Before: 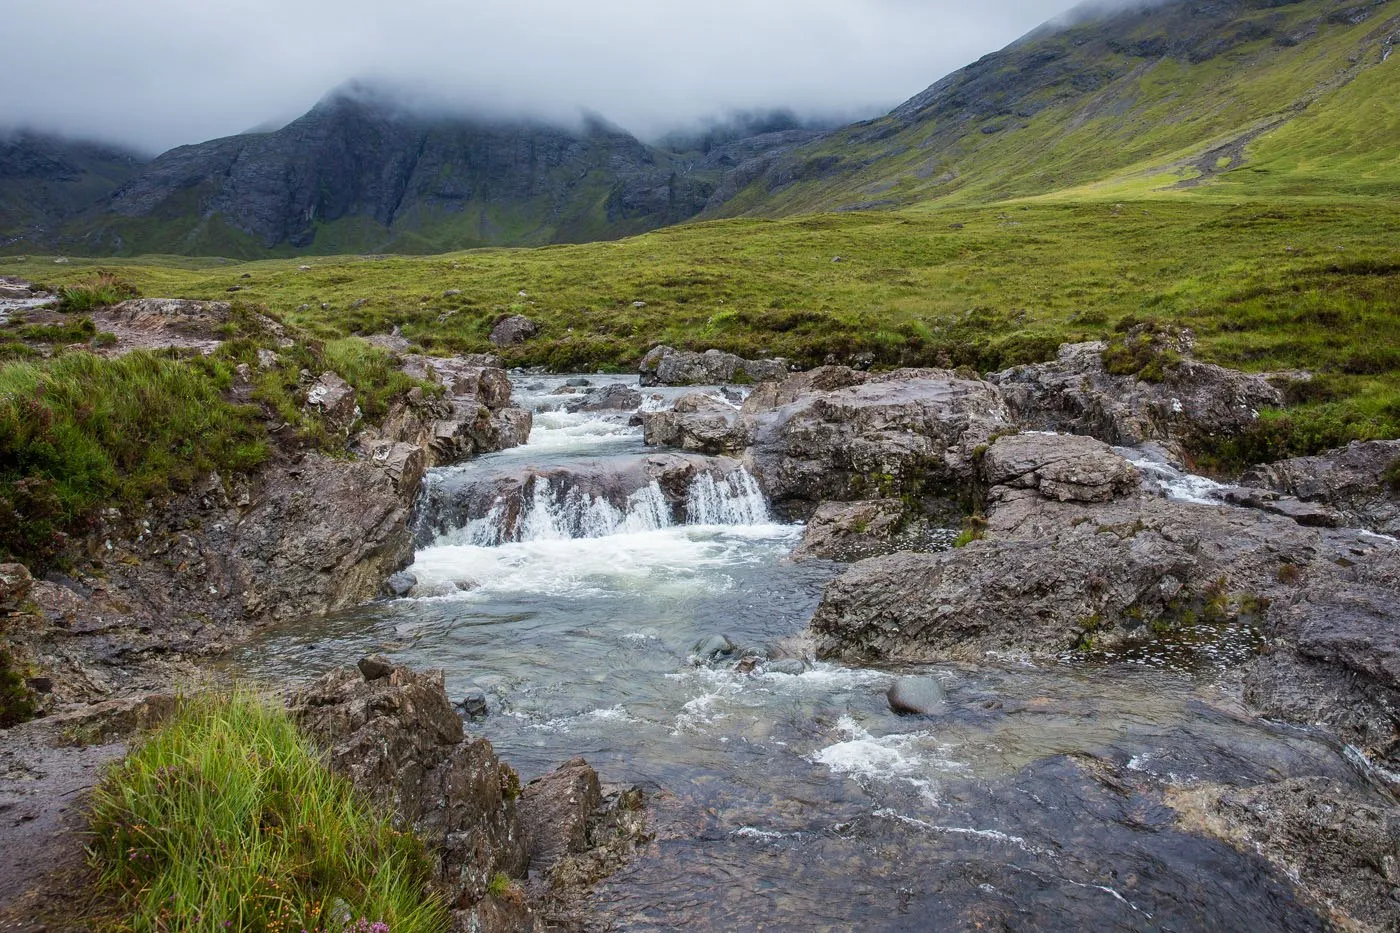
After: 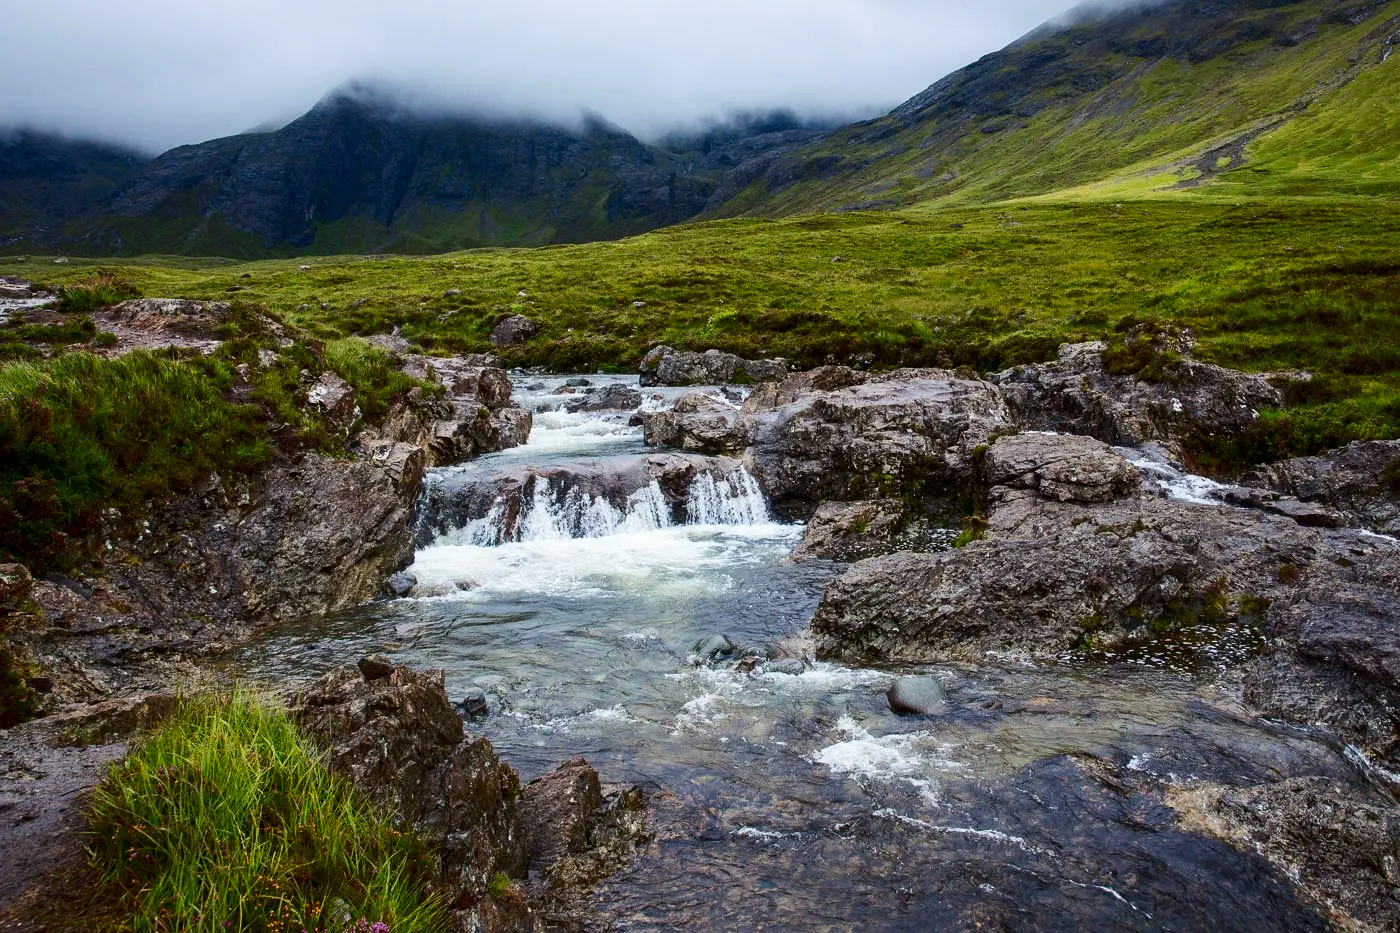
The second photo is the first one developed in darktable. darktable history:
contrast brightness saturation: contrast 0.215, brightness -0.111, saturation 0.209
levels: mode automatic, levels [0.182, 0.542, 0.902]
